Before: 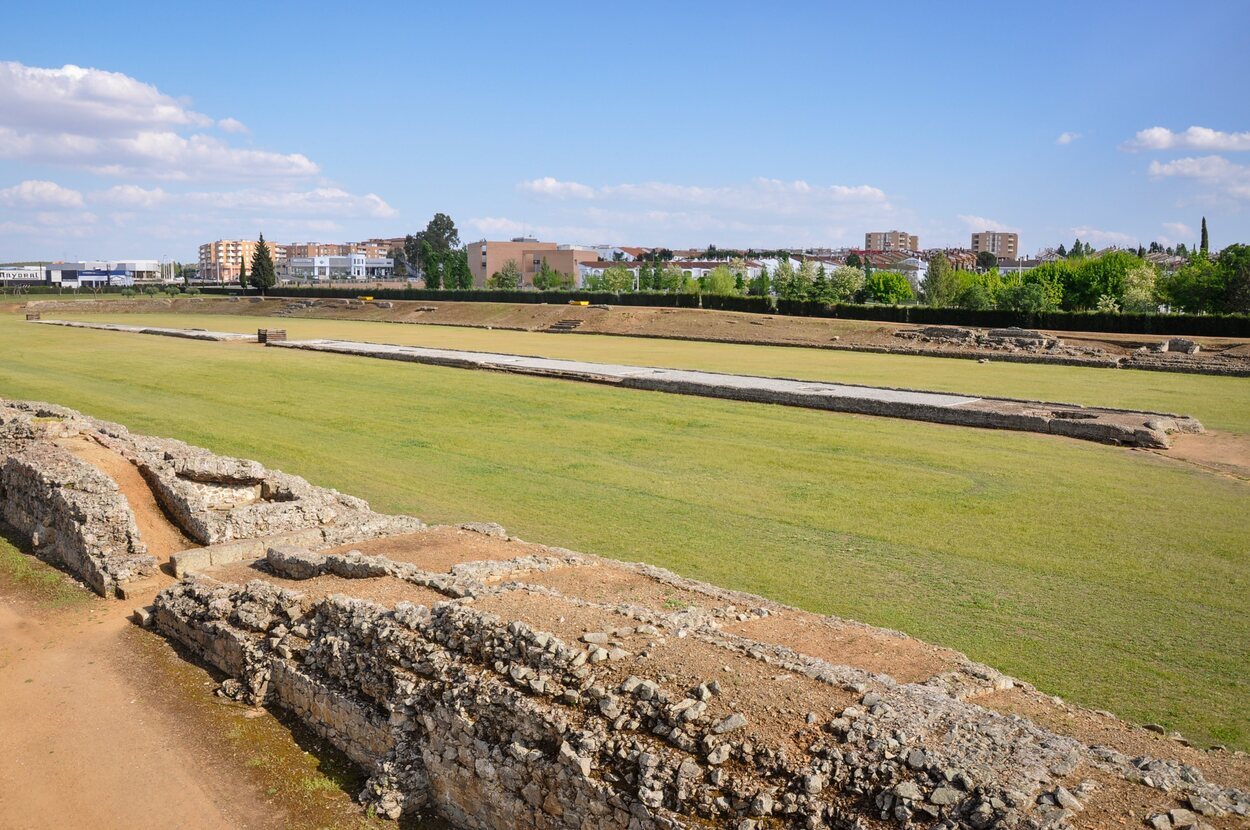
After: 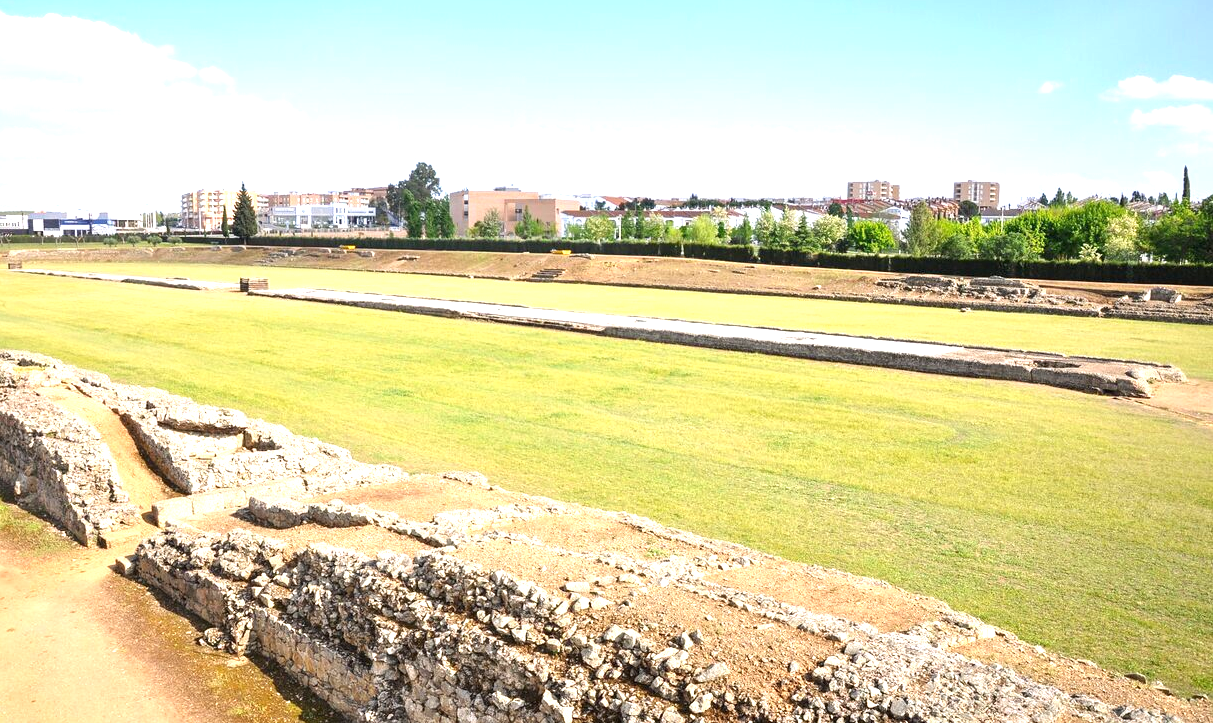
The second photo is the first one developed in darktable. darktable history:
crop: left 1.507%, top 6.147%, right 1.379%, bottom 6.637%
exposure: black level correction 0, exposure 1.2 EV, compensate exposure bias true, compensate highlight preservation false
